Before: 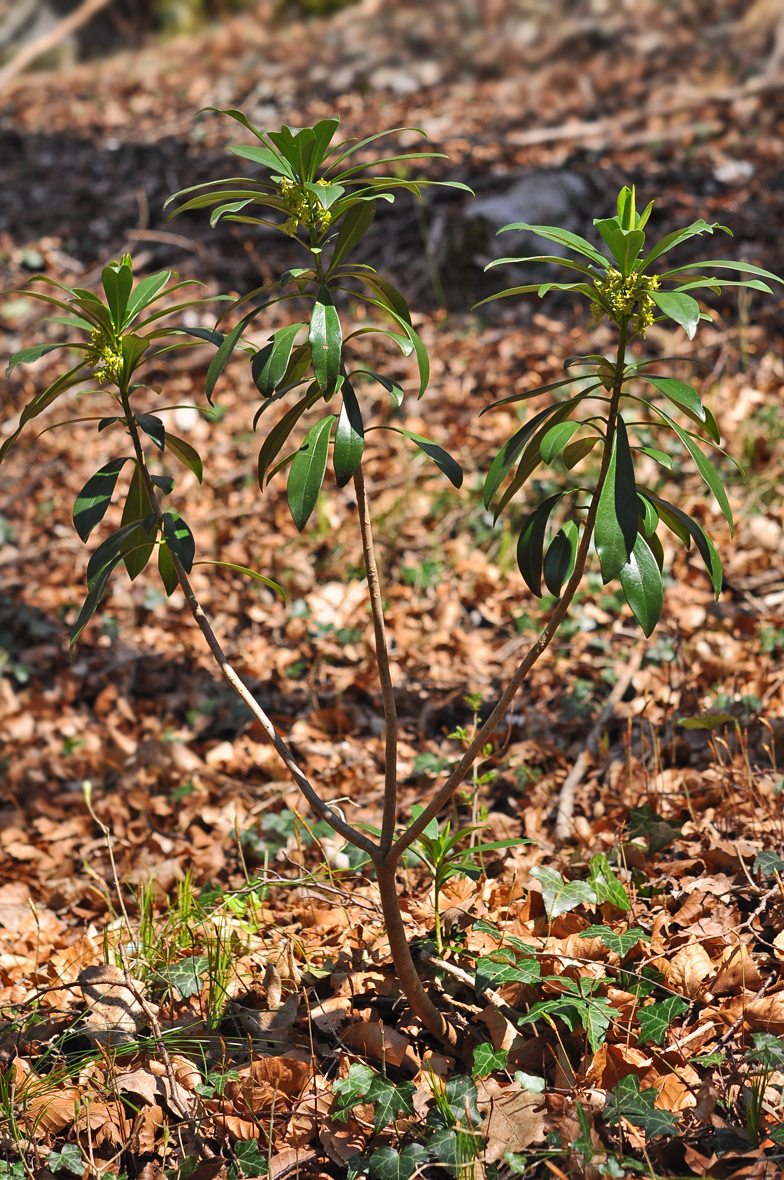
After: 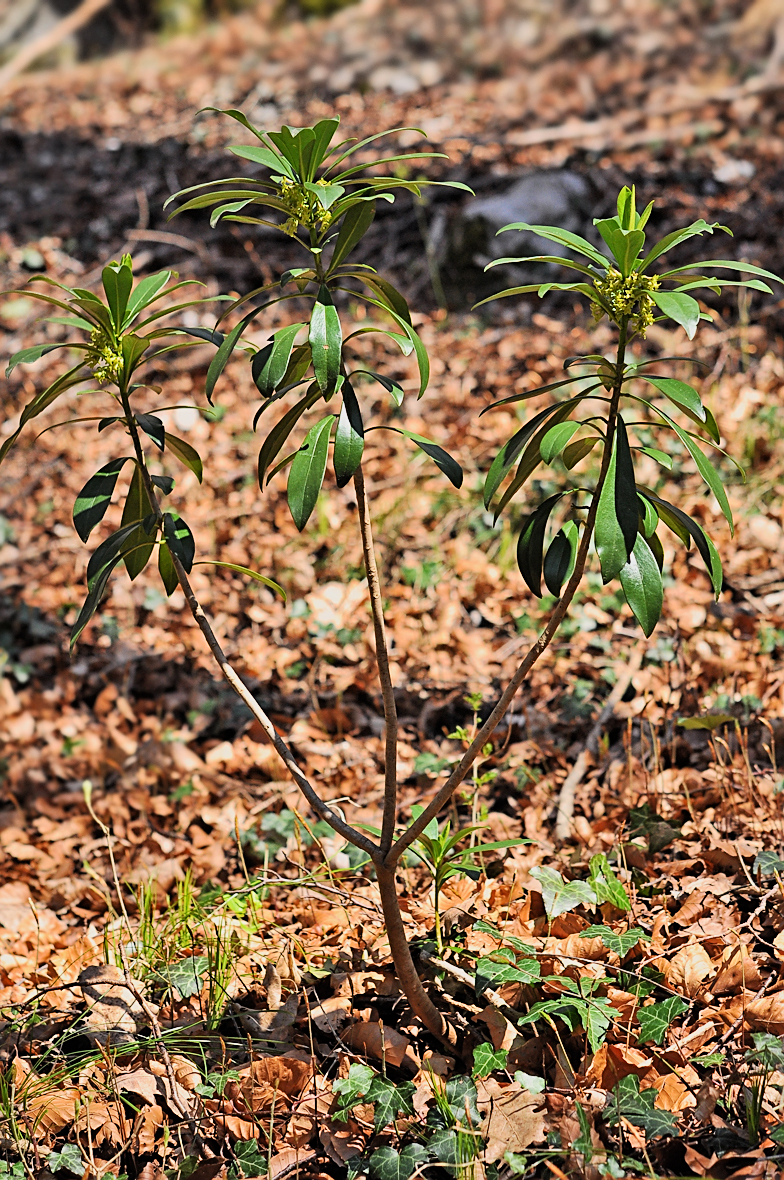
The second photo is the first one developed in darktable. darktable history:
sharpen: amount 0.498
exposure: black level correction 0.001, exposure 0.498 EV, compensate exposure bias true, compensate highlight preservation false
filmic rgb: black relative exposure -7.65 EV, white relative exposure 4.56 EV, hardness 3.61, contrast 1.06, color science v6 (2022)
